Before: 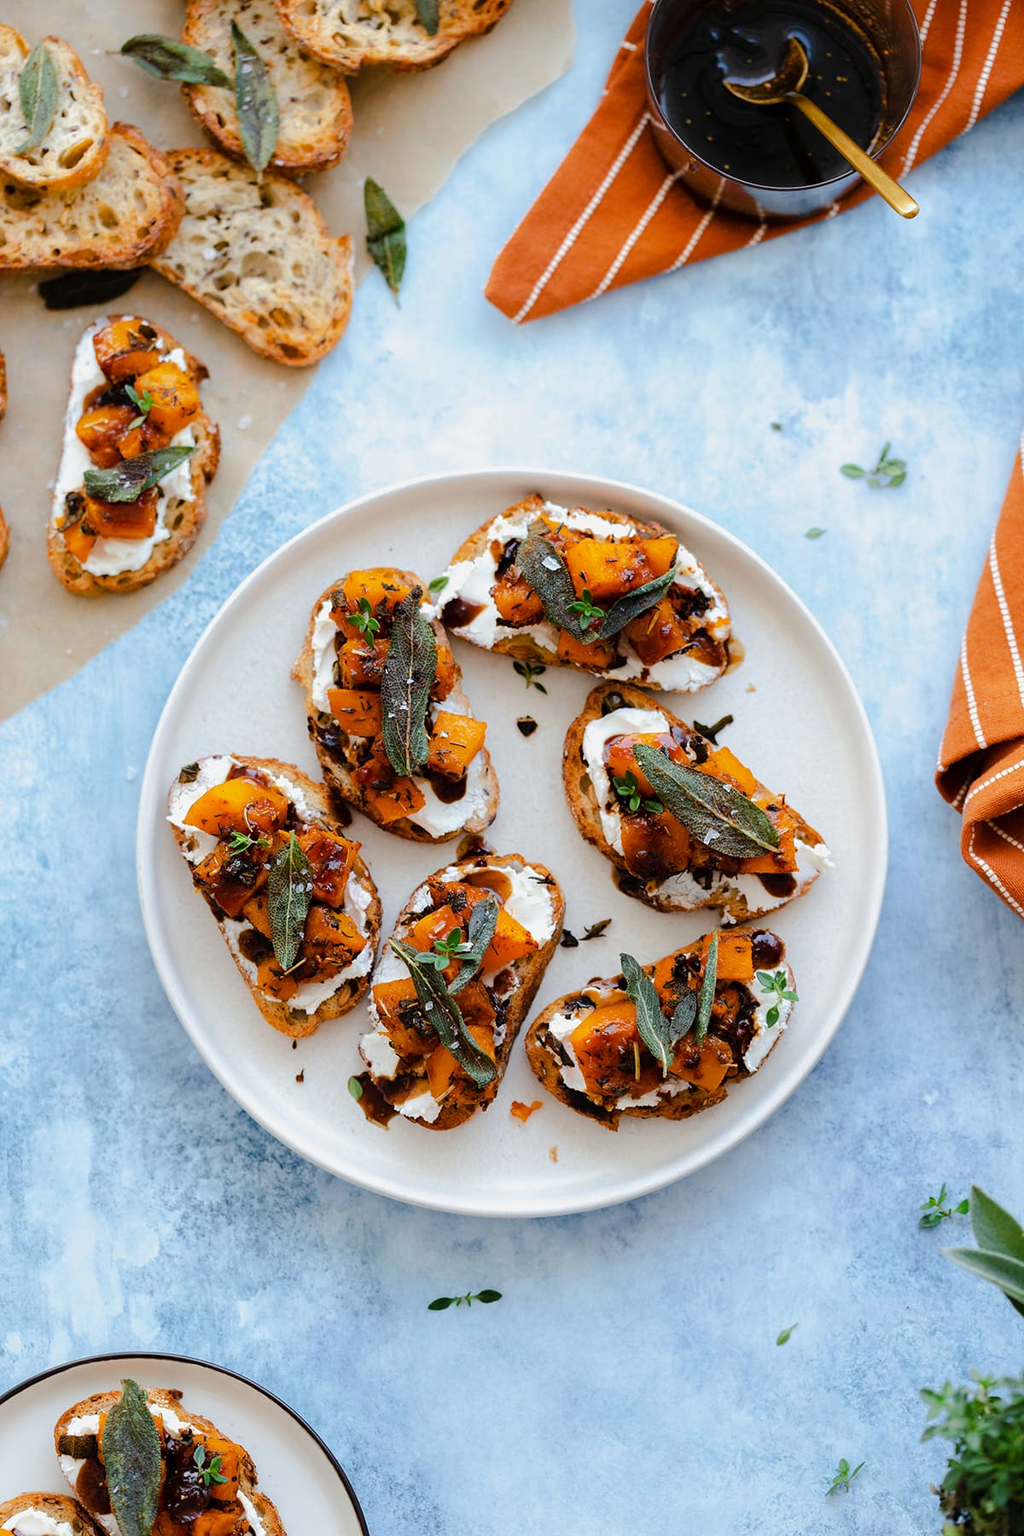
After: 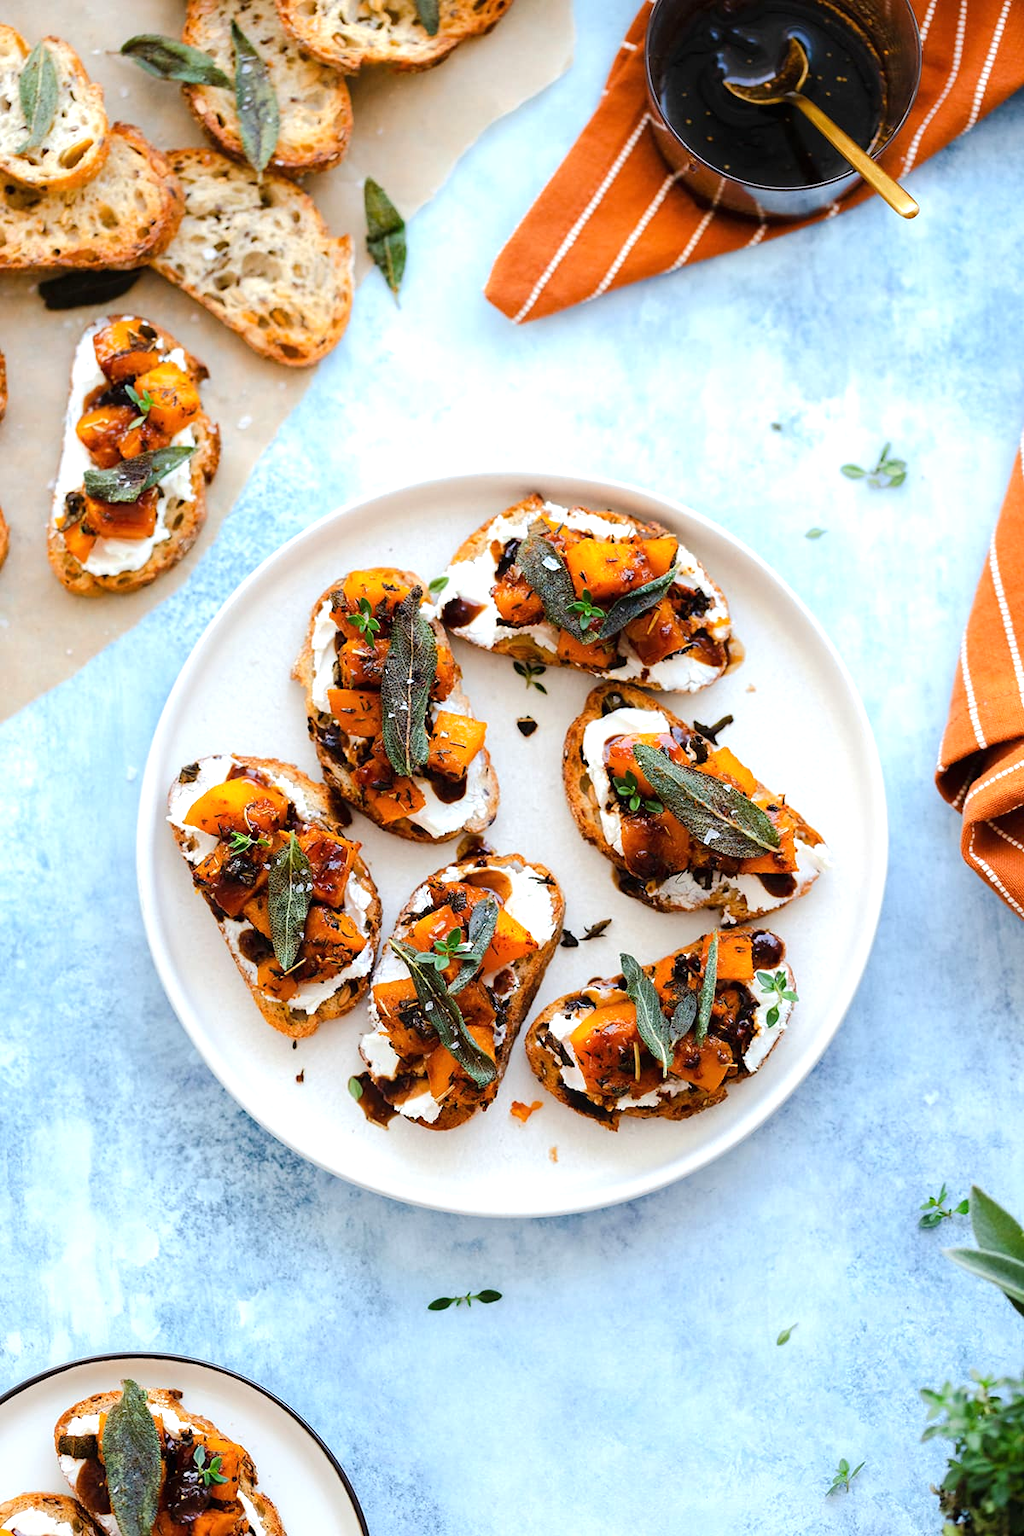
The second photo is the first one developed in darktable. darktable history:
exposure: black level correction 0, exposure 0.498 EV, compensate highlight preservation false
